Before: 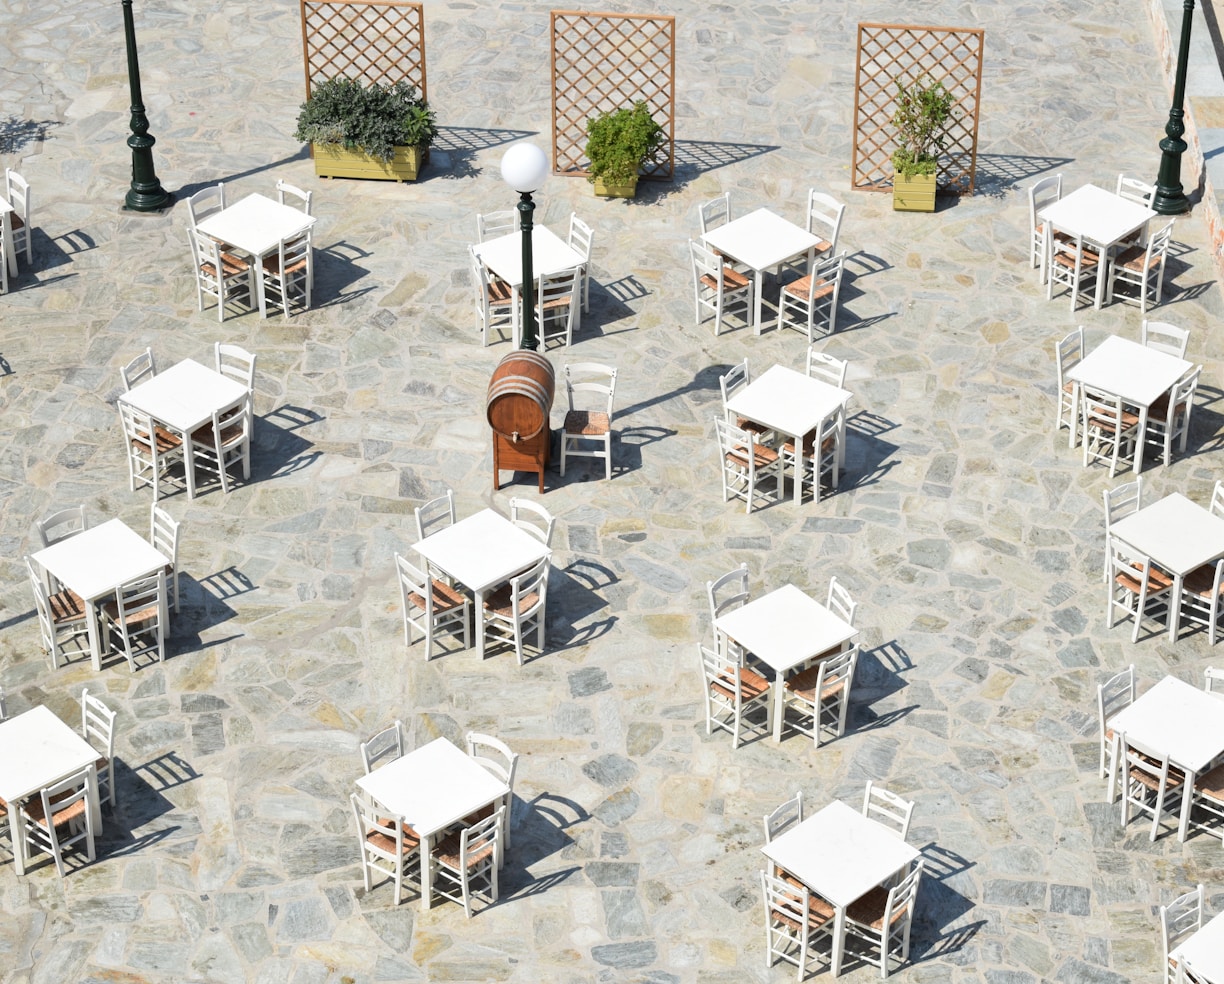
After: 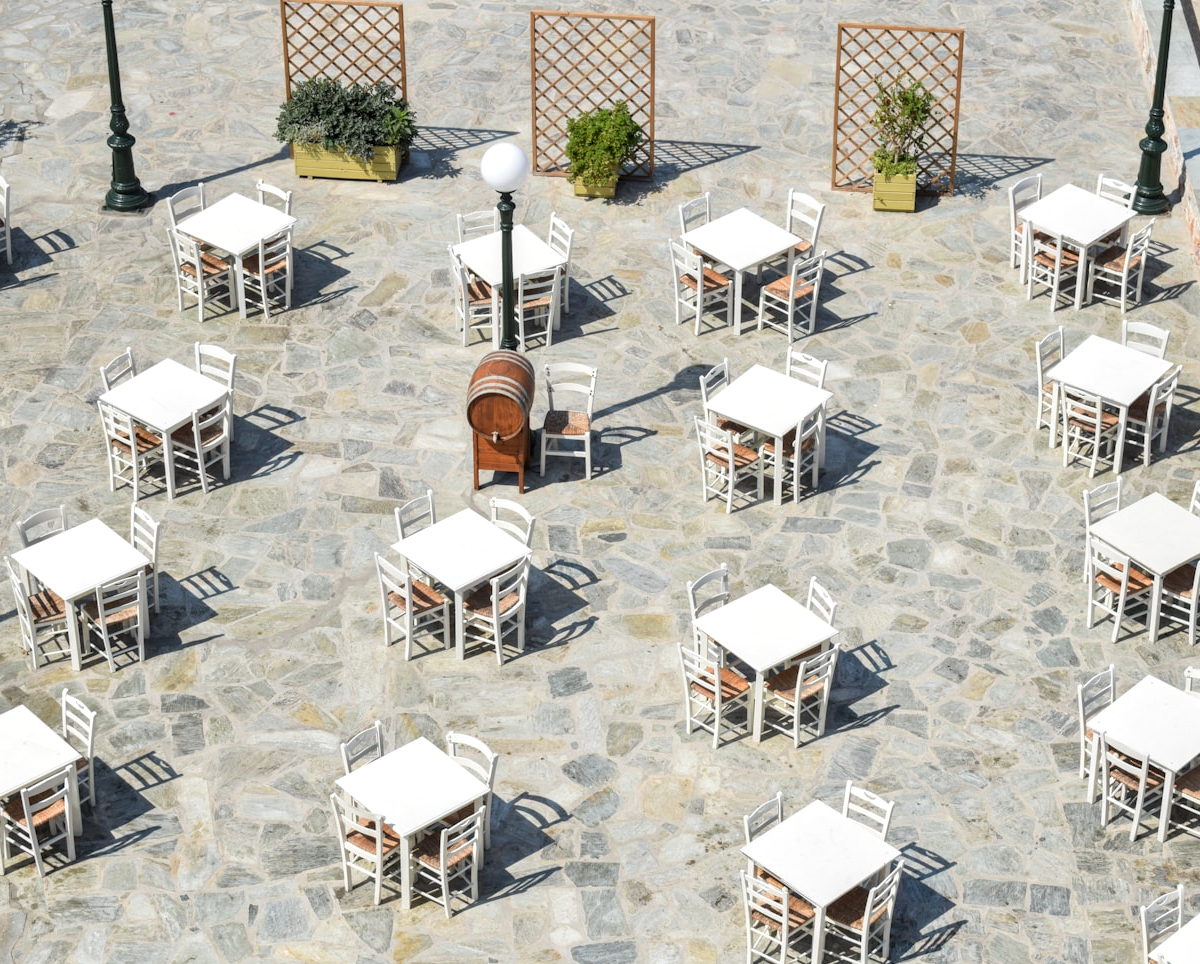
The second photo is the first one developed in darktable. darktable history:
color balance rgb: perceptual saturation grading › global saturation 0.288%, global vibrance 9.784%
crop: left 1.659%, right 0.268%, bottom 1.95%
local contrast: on, module defaults
